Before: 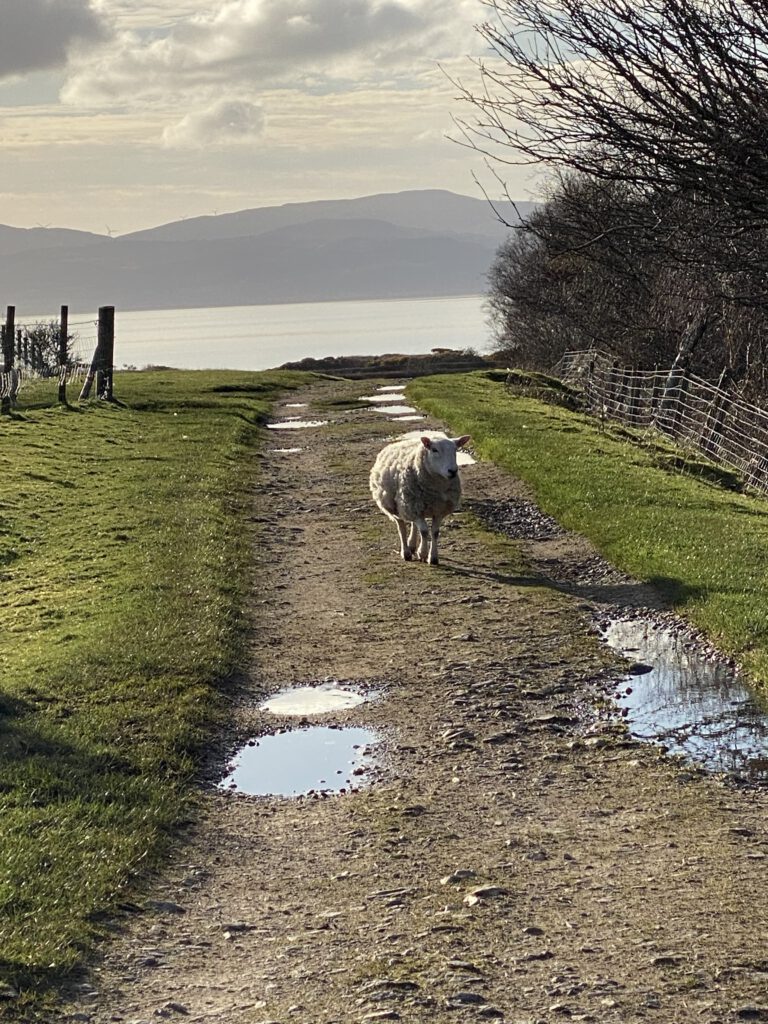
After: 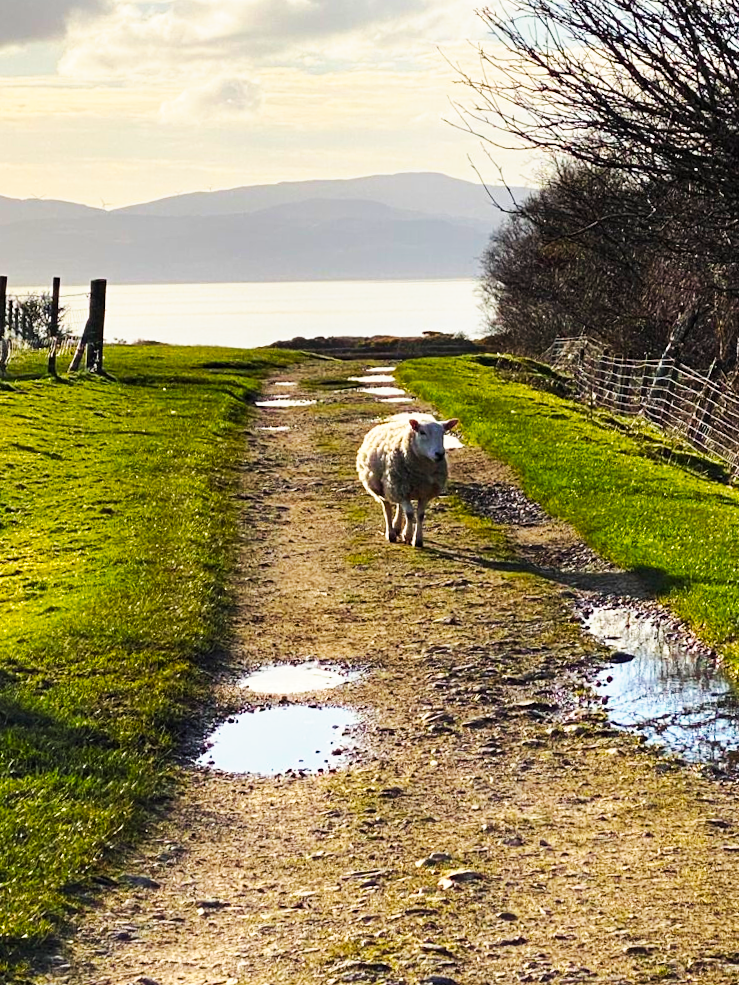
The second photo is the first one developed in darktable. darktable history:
crop and rotate: angle -1.69°
color balance rgb: perceptual saturation grading › global saturation 30%, global vibrance 20%
tone curve: curves: ch0 [(0, 0) (0.003, 0.003) (0.011, 0.009) (0.025, 0.022) (0.044, 0.037) (0.069, 0.051) (0.1, 0.079) (0.136, 0.114) (0.177, 0.152) (0.224, 0.212) (0.277, 0.281) (0.335, 0.358) (0.399, 0.459) (0.468, 0.573) (0.543, 0.684) (0.623, 0.779) (0.709, 0.866) (0.801, 0.949) (0.898, 0.98) (1, 1)], preserve colors none
tone equalizer: on, module defaults
